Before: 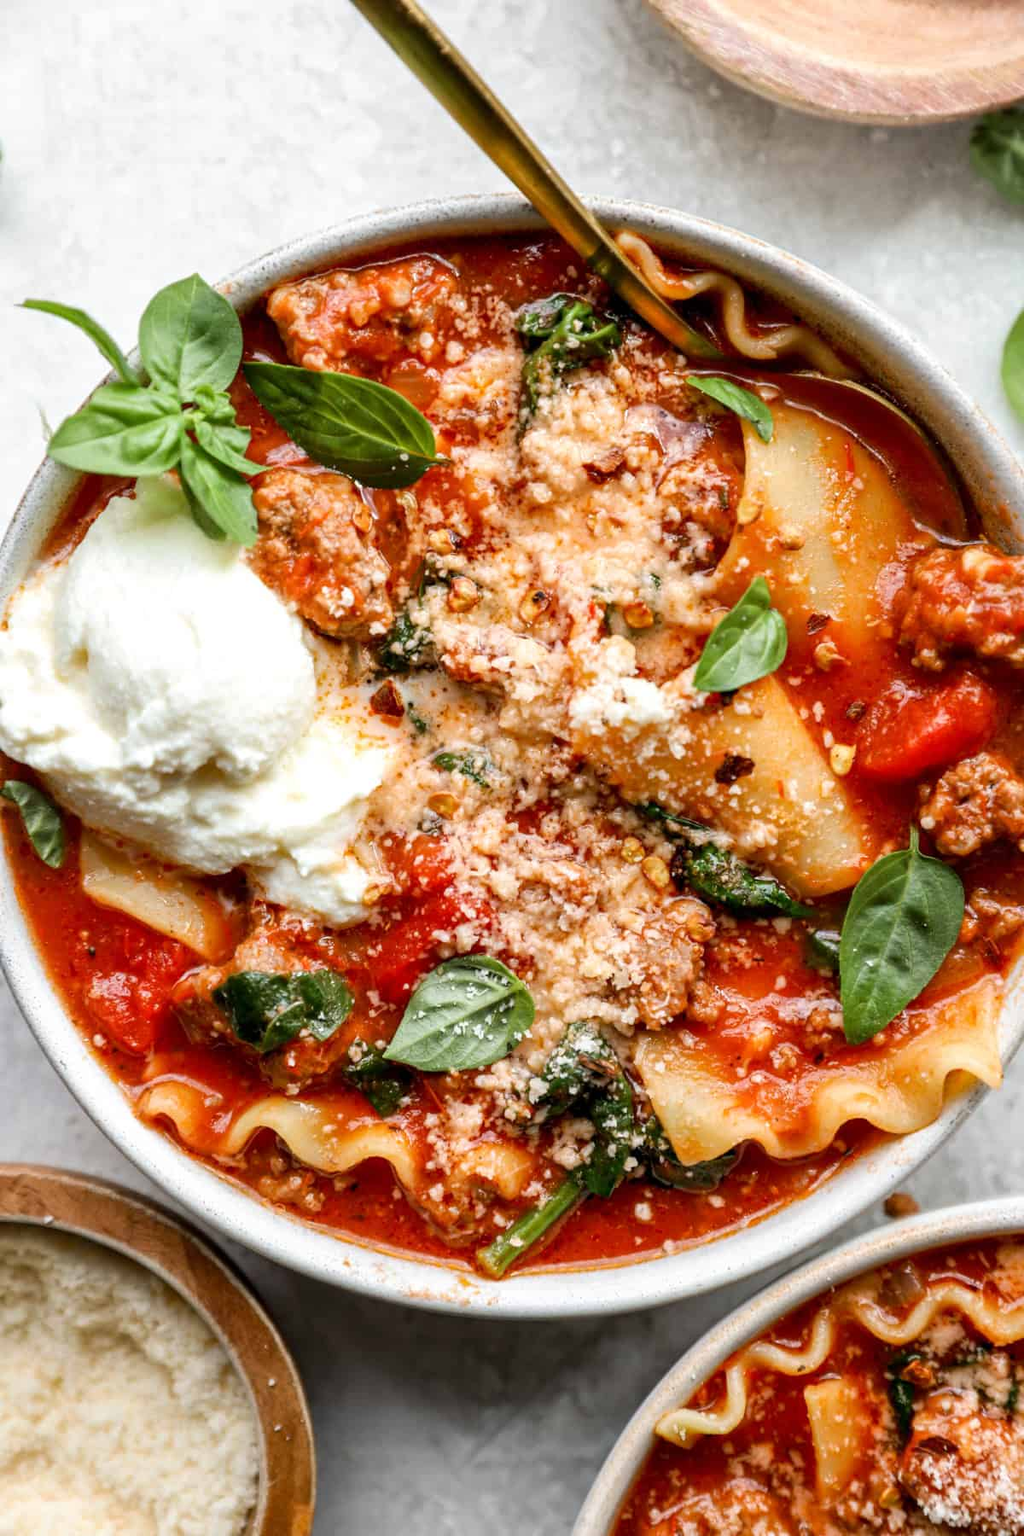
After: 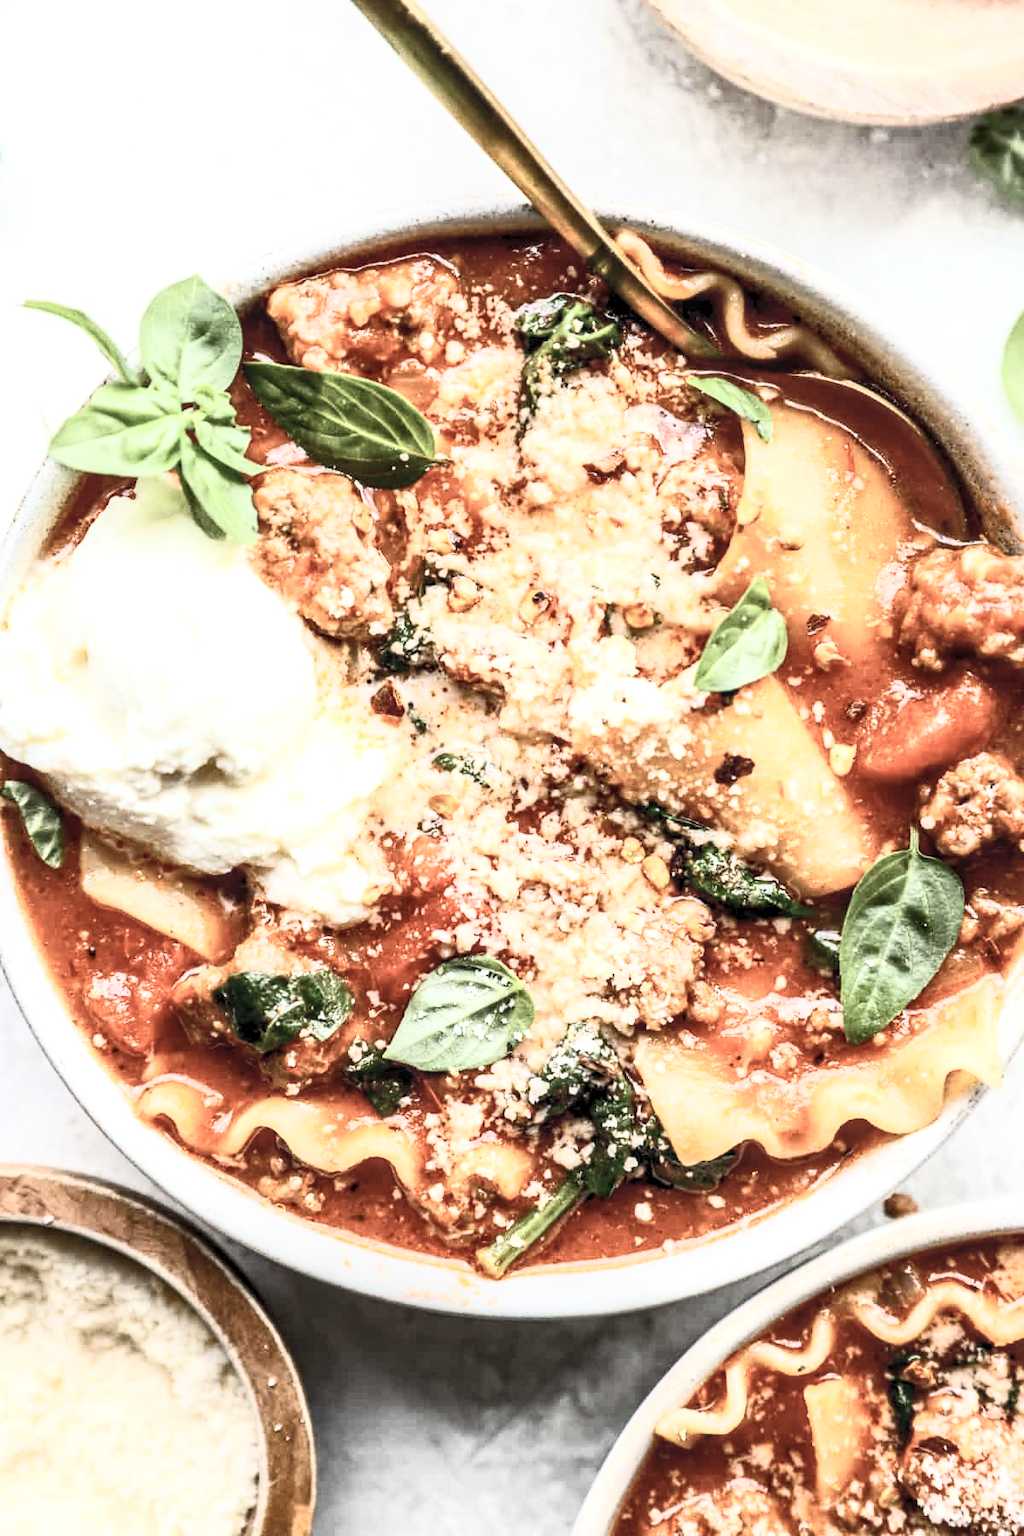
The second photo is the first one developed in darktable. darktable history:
local contrast: detail 130%
contrast brightness saturation: contrast 0.57, brightness 0.57, saturation -0.34
exposure: black level correction 0.001, exposure 0.191 EV, compensate highlight preservation false
